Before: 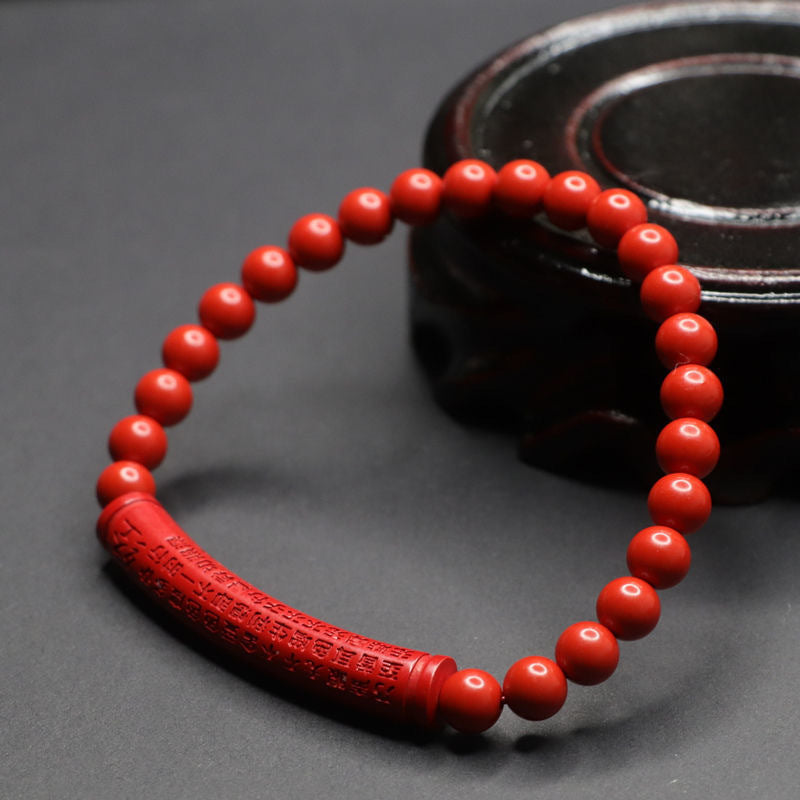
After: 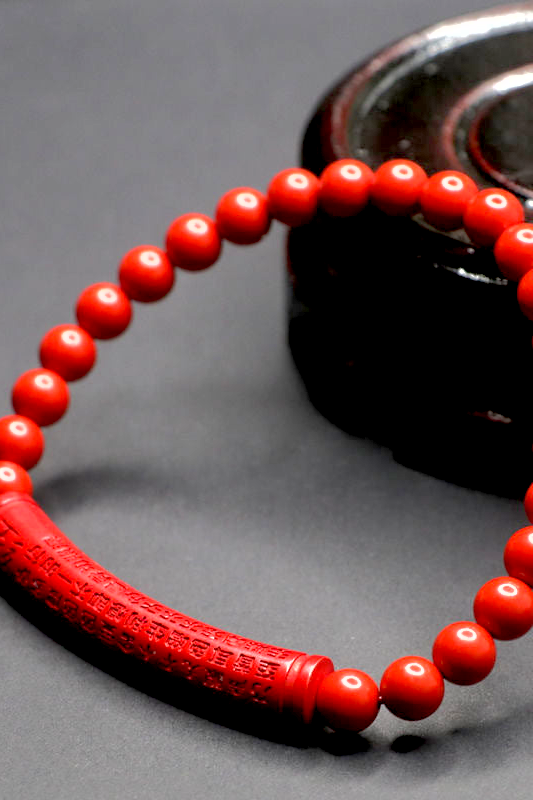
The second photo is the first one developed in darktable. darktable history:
exposure: black level correction 0.008, exposure 0.975 EV, compensate exposure bias true, compensate highlight preservation false
crop and rotate: left 15.477%, right 17.892%
shadows and highlights: shadows 40.11, highlights -60.01, highlights color adjustment 0.071%
